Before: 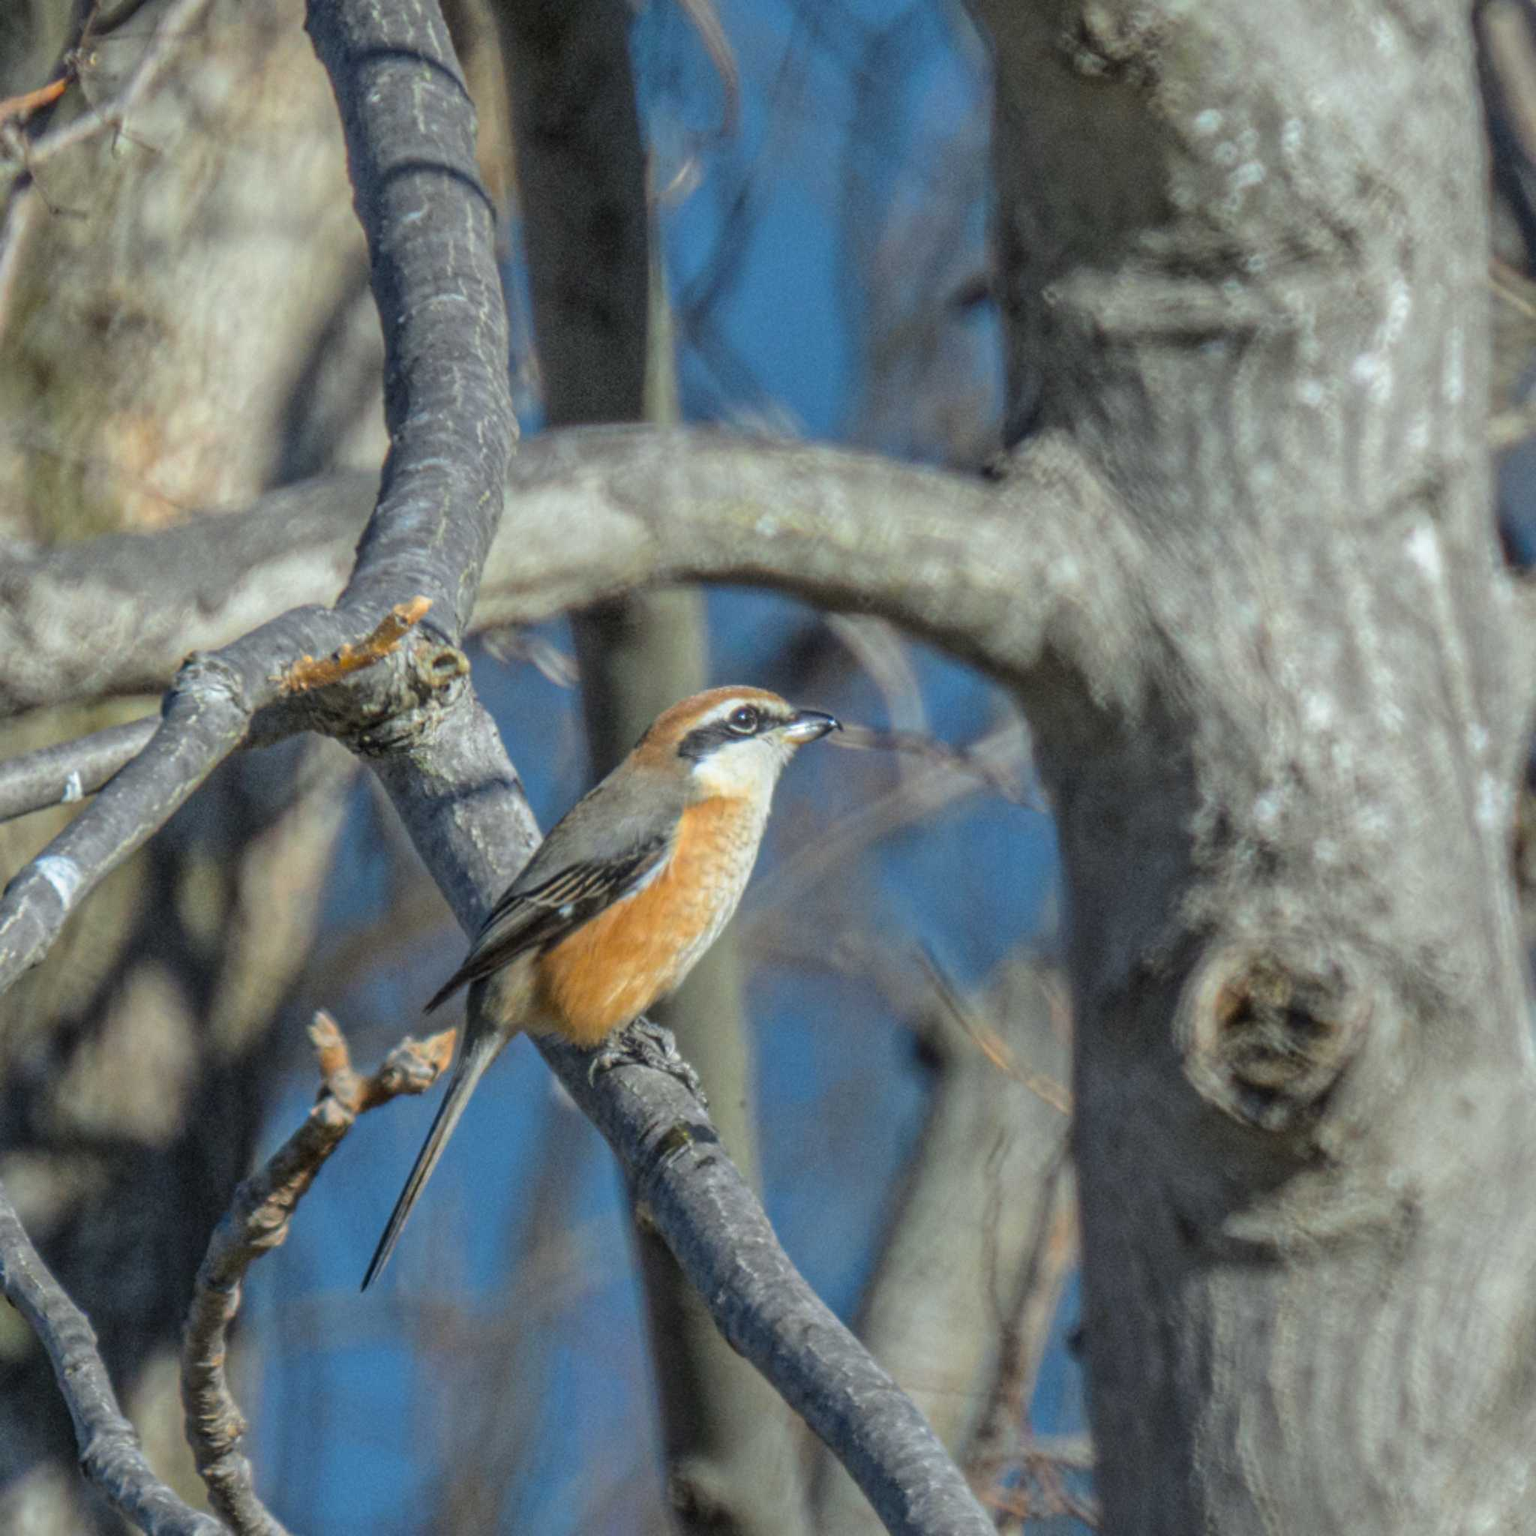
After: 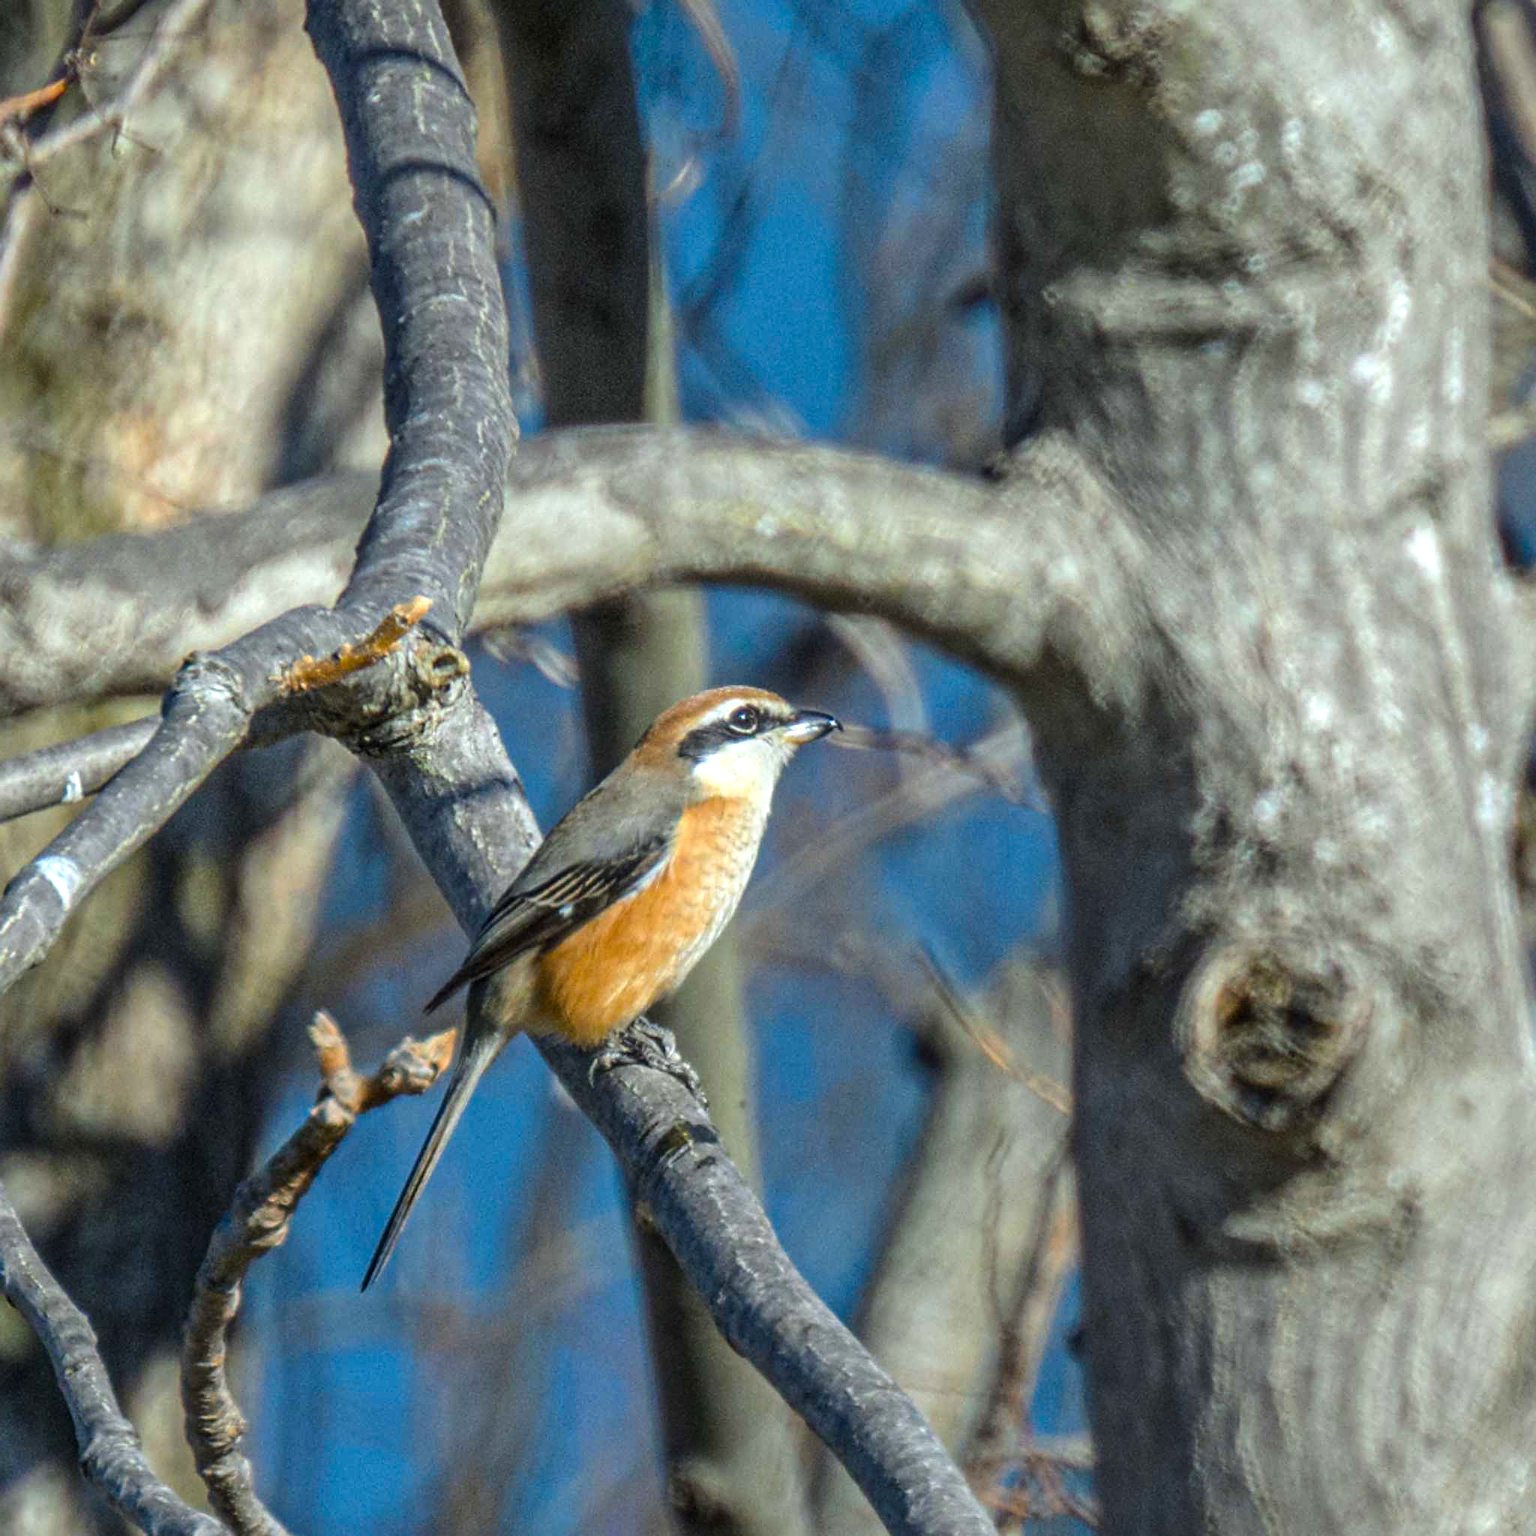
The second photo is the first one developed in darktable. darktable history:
color balance rgb: shadows lift › luminance -20%, power › hue 72.24°, highlights gain › luminance 15%, global offset › hue 171.6°, perceptual saturation grading › highlights -15%, perceptual saturation grading › shadows 25%, global vibrance 35%, contrast 10%
sharpen: on, module defaults
